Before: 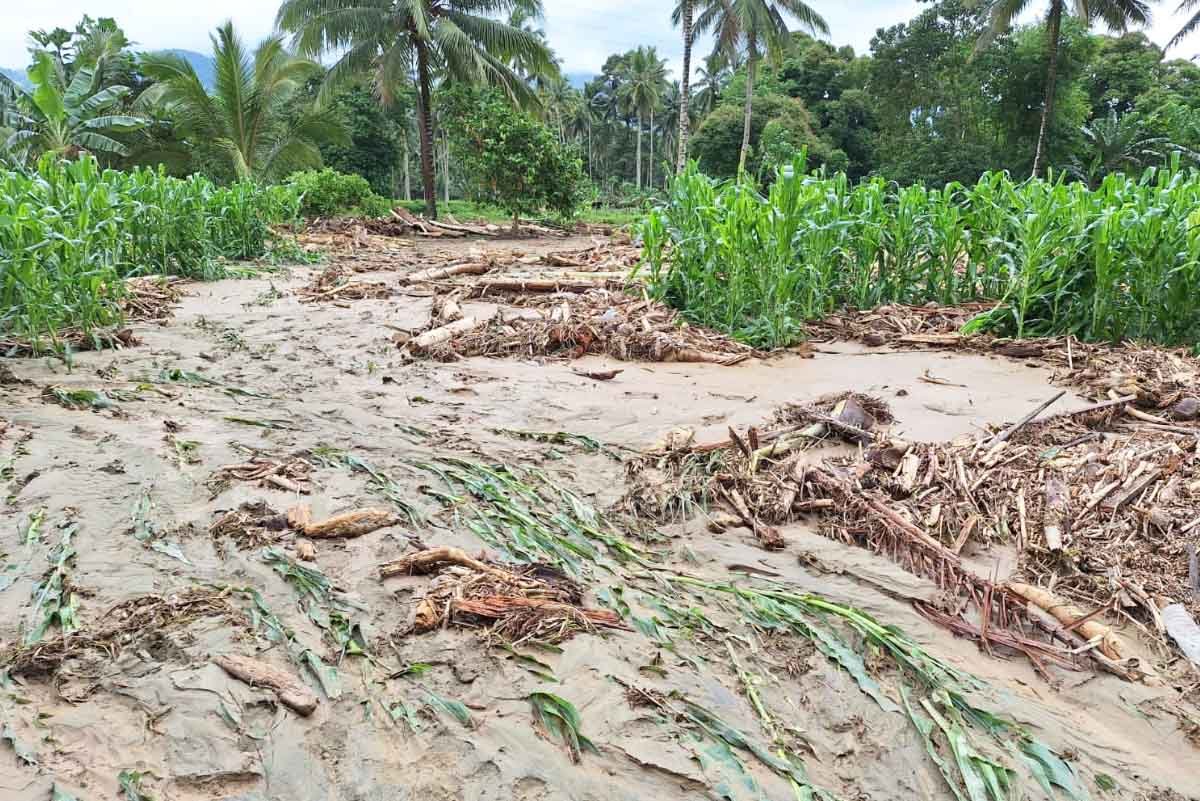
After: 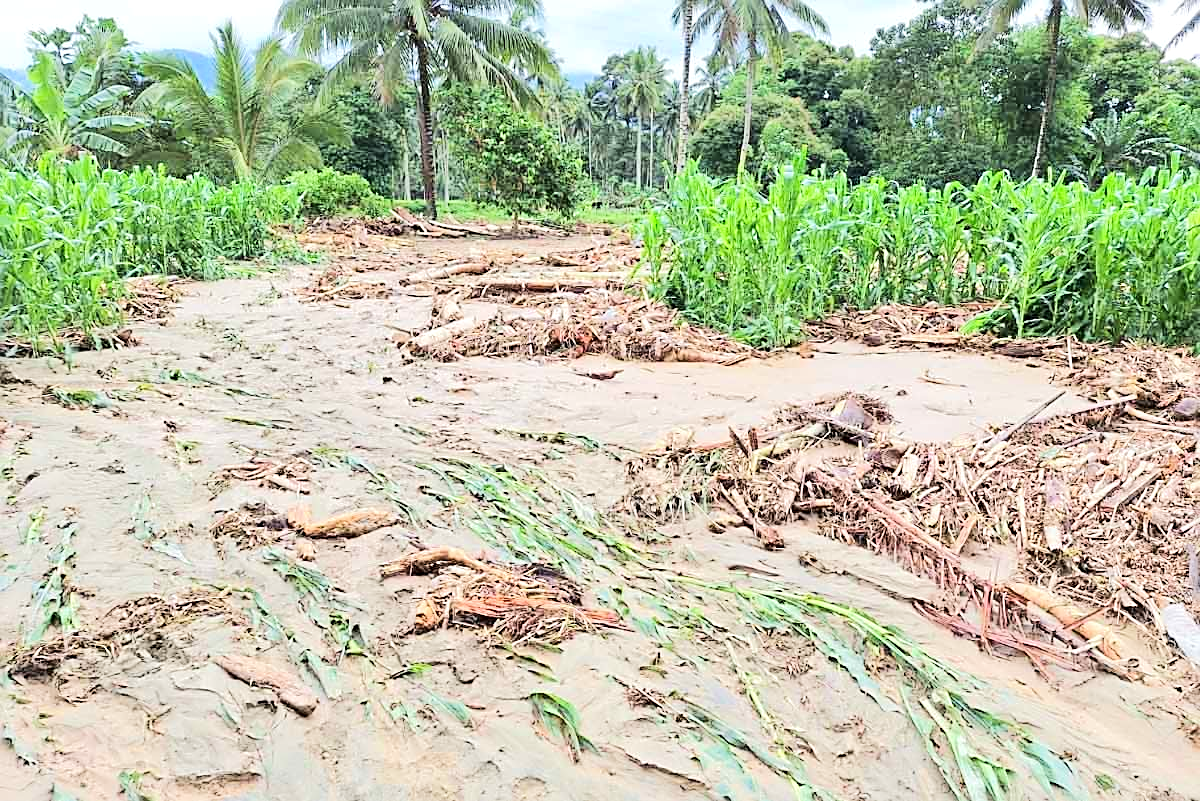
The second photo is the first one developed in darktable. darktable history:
tone equalizer: -7 EV 0.155 EV, -6 EV 0.564 EV, -5 EV 1.16 EV, -4 EV 1.31 EV, -3 EV 1.18 EV, -2 EV 0.6 EV, -1 EV 0.15 EV, edges refinement/feathering 500, mask exposure compensation -1.57 EV, preserve details no
sharpen: on, module defaults
